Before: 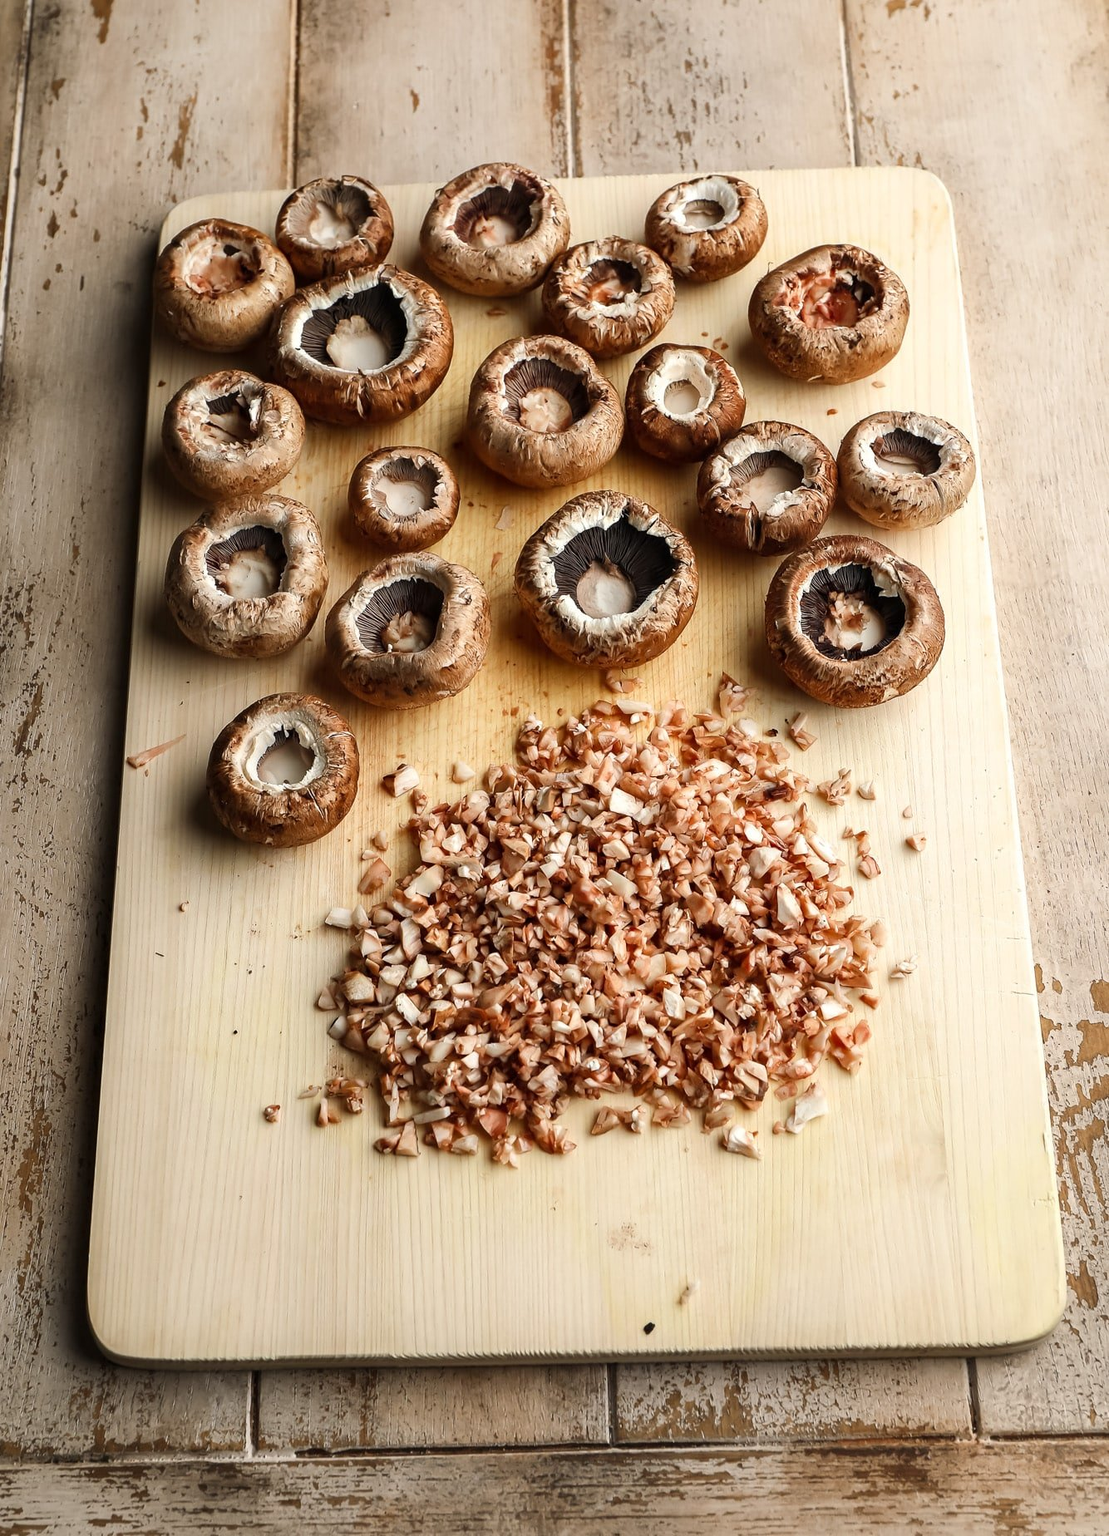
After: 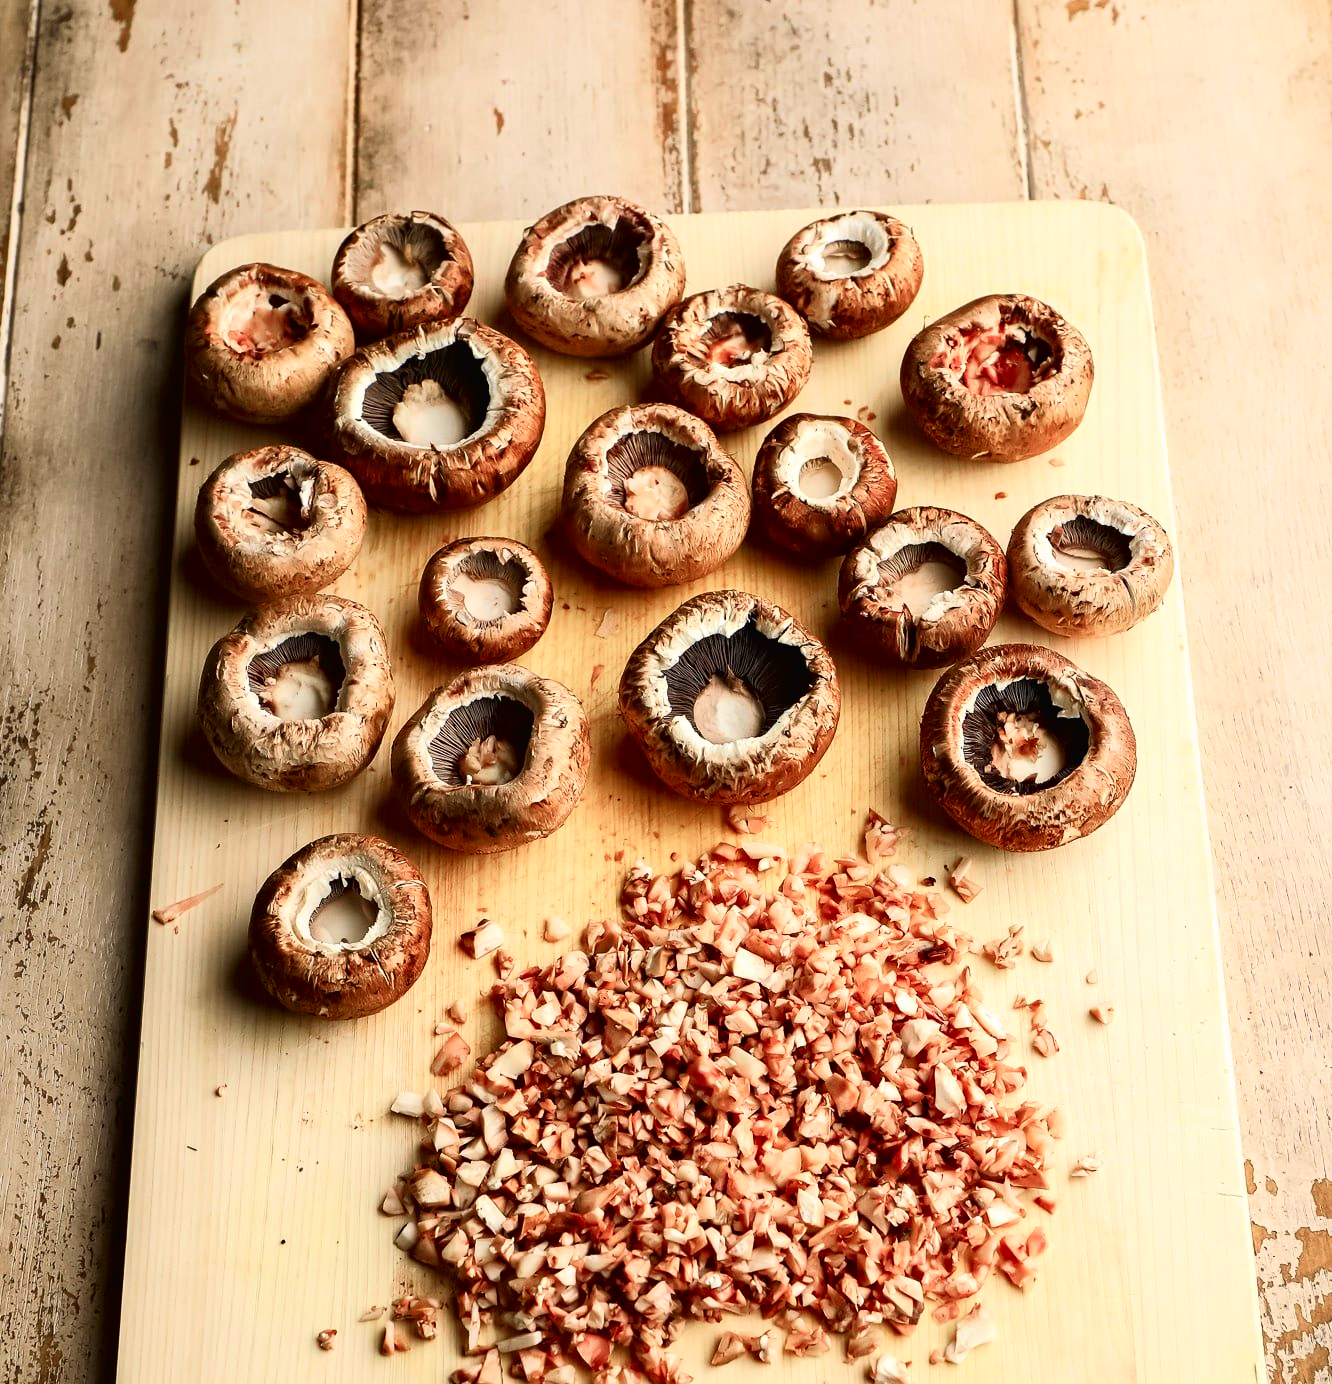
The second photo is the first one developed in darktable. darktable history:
crop: bottom 24.967%
tone curve: curves: ch0 [(0, 0.013) (0.054, 0.018) (0.205, 0.191) (0.289, 0.292) (0.39, 0.424) (0.493, 0.551) (0.647, 0.752) (0.796, 0.887) (1, 0.998)]; ch1 [(0, 0) (0.371, 0.339) (0.477, 0.452) (0.494, 0.495) (0.501, 0.501) (0.51, 0.516) (0.54, 0.557) (0.572, 0.605) (0.625, 0.687) (0.774, 0.841) (1, 1)]; ch2 [(0, 0) (0.32, 0.281) (0.403, 0.399) (0.441, 0.428) (0.47, 0.469) (0.498, 0.496) (0.524, 0.543) (0.551, 0.579) (0.633, 0.665) (0.7, 0.711) (1, 1)], color space Lab, independent channels, preserve colors none
